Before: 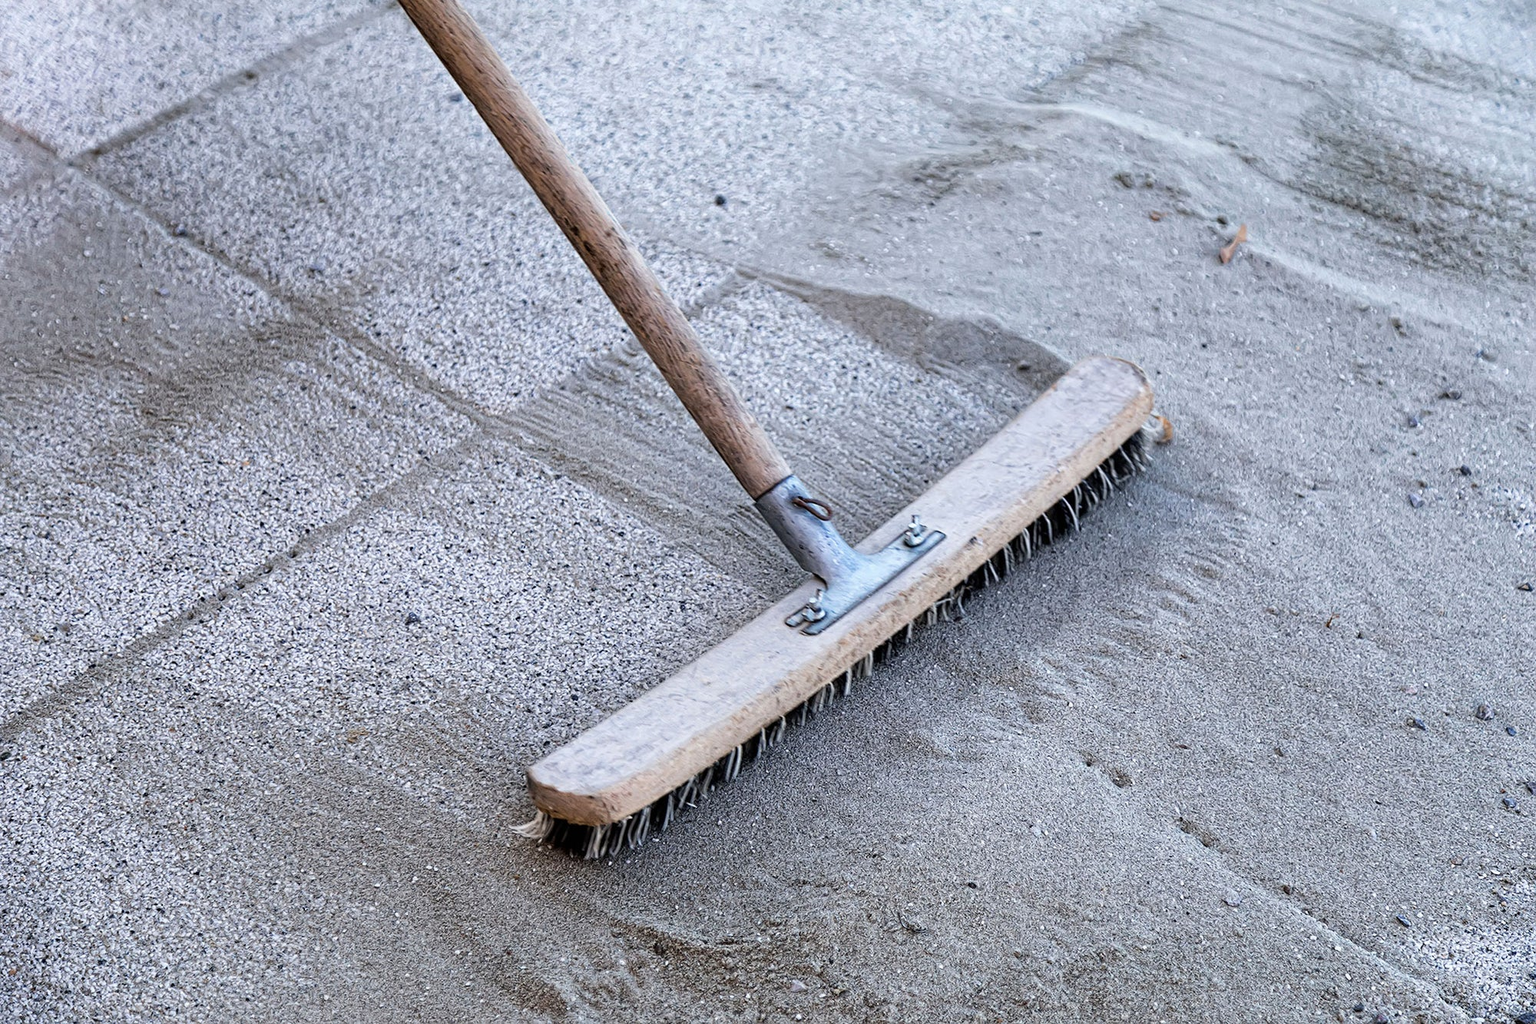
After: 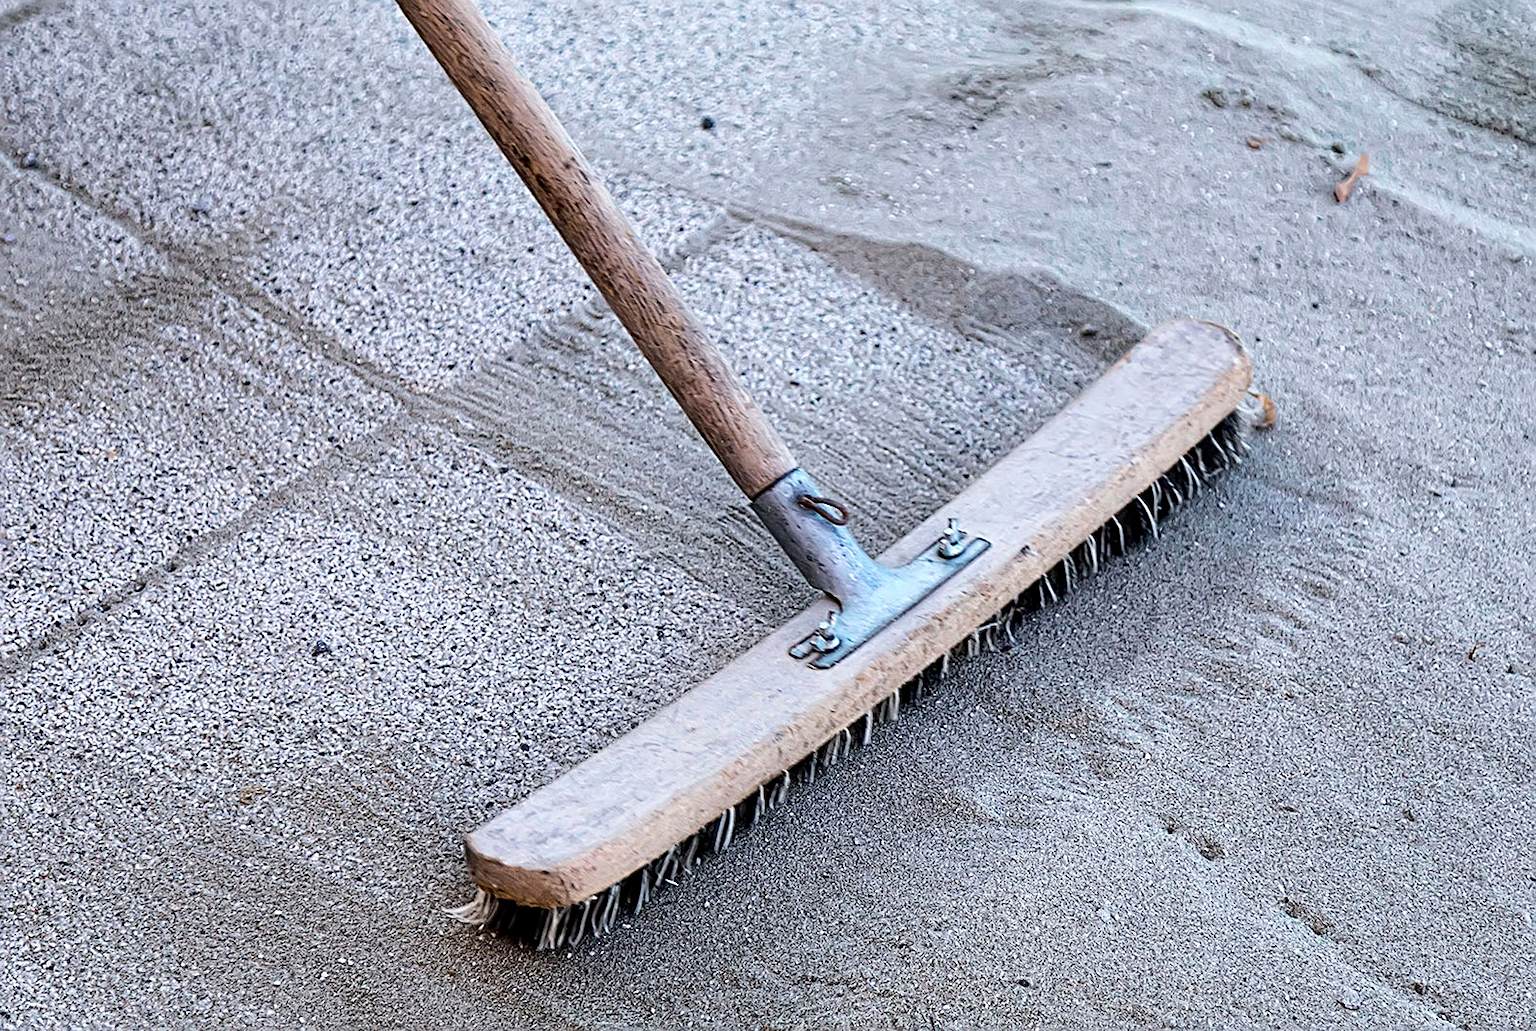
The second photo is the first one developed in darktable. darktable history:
sharpen: on, module defaults
tone equalizer: on, module defaults
tone curve: curves: ch0 [(0, 0) (0.183, 0.152) (0.571, 0.594) (1, 1)]; ch1 [(0, 0) (0.394, 0.307) (0.5, 0.5) (0.586, 0.597) (0.625, 0.647) (1, 1)]; ch2 [(0, 0) (0.5, 0.5) (0.604, 0.616) (1, 1)], color space Lab, independent channels, preserve colors none
crop and rotate: left 10.2%, top 10.03%, right 10.101%, bottom 9.654%
exposure: black level correction 0.001, exposure 0.017 EV, compensate exposure bias true, compensate highlight preservation false
